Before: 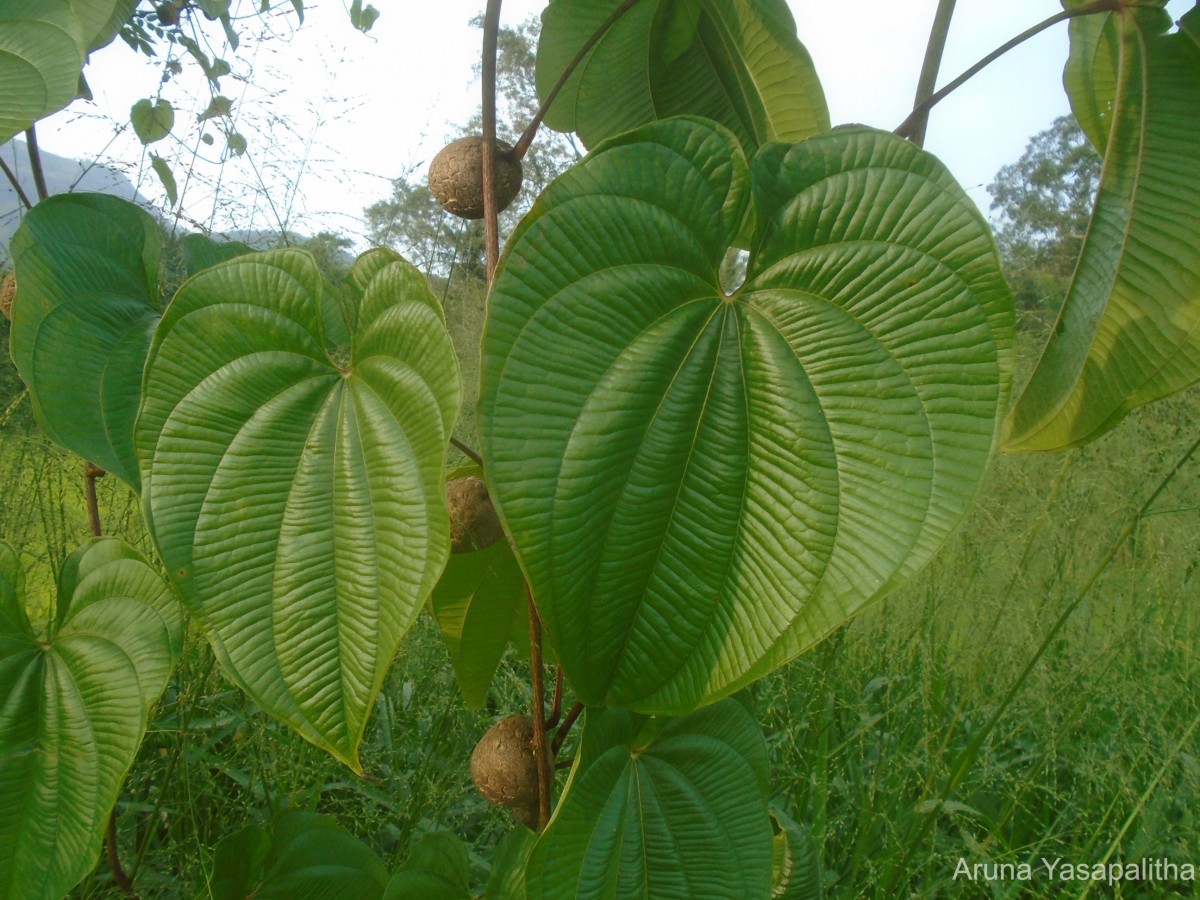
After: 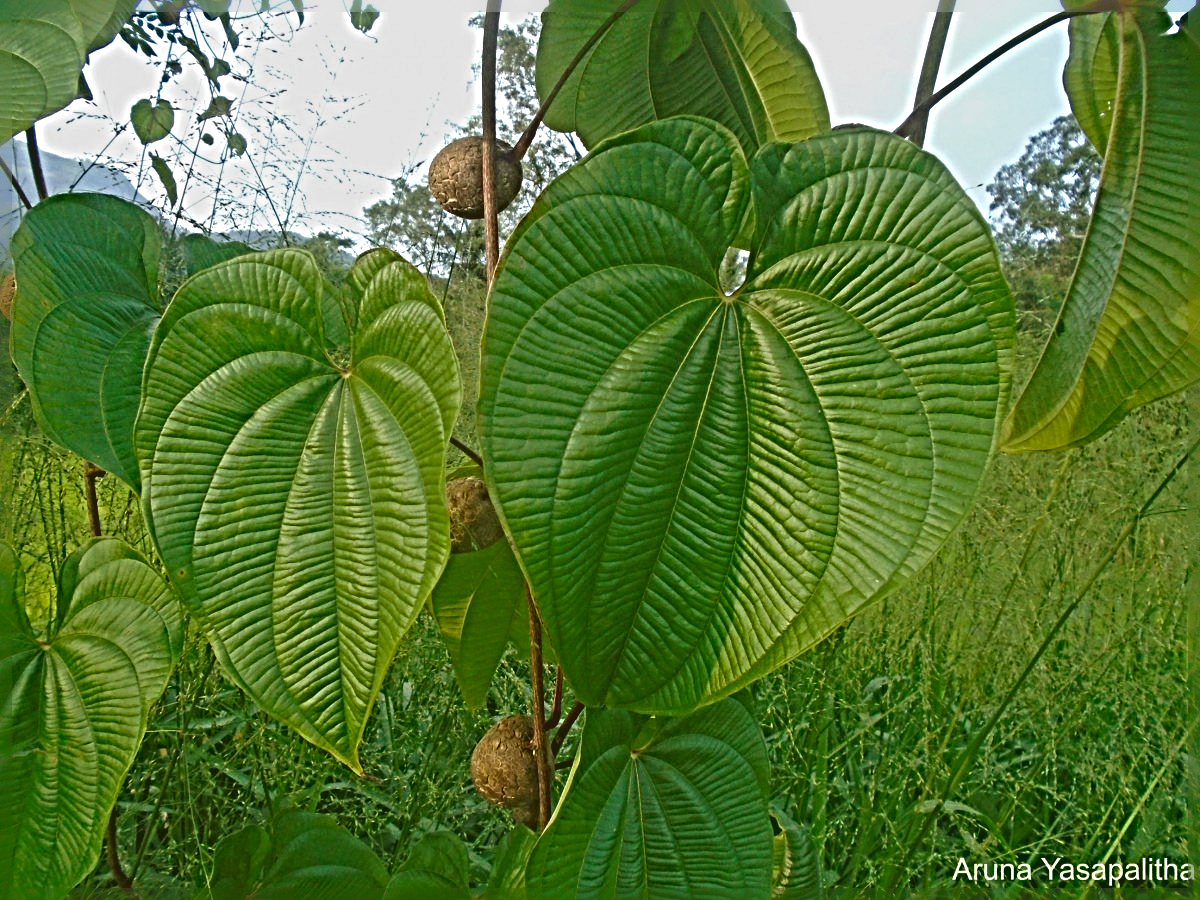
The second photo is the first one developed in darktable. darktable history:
contrast brightness saturation: contrast -0.191, saturation 0.19
sharpen: radius 6.293, amount 1.792, threshold 0.113
